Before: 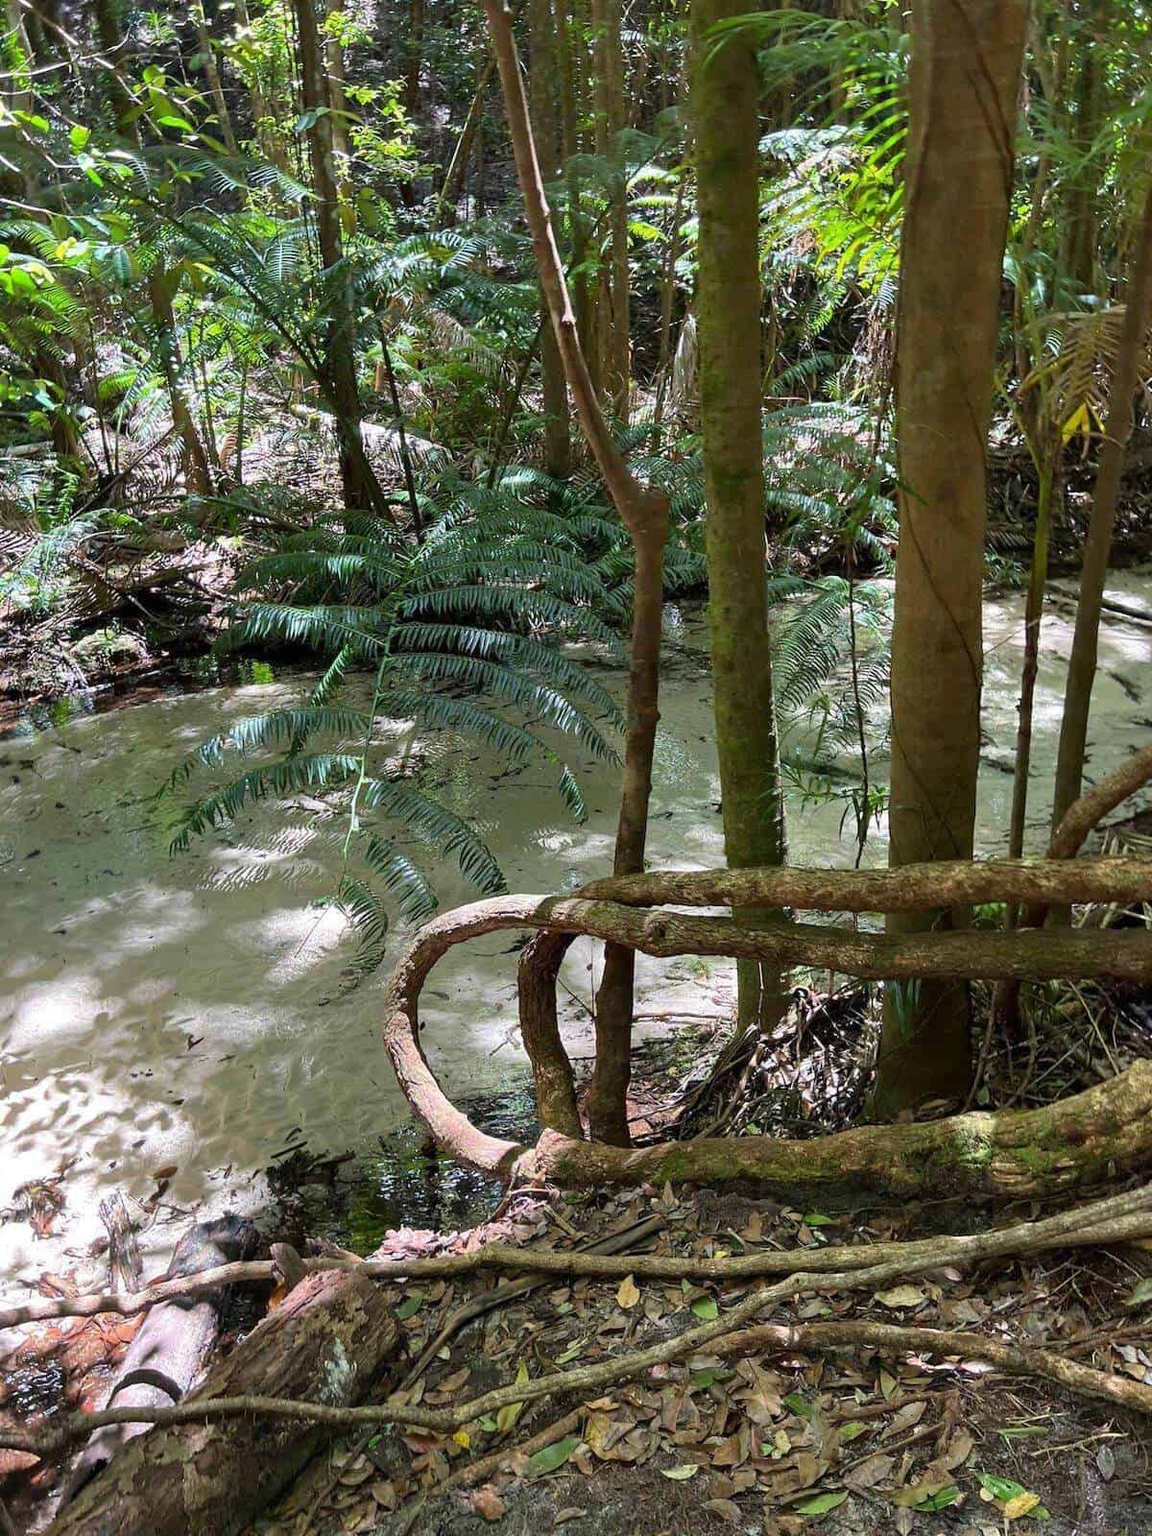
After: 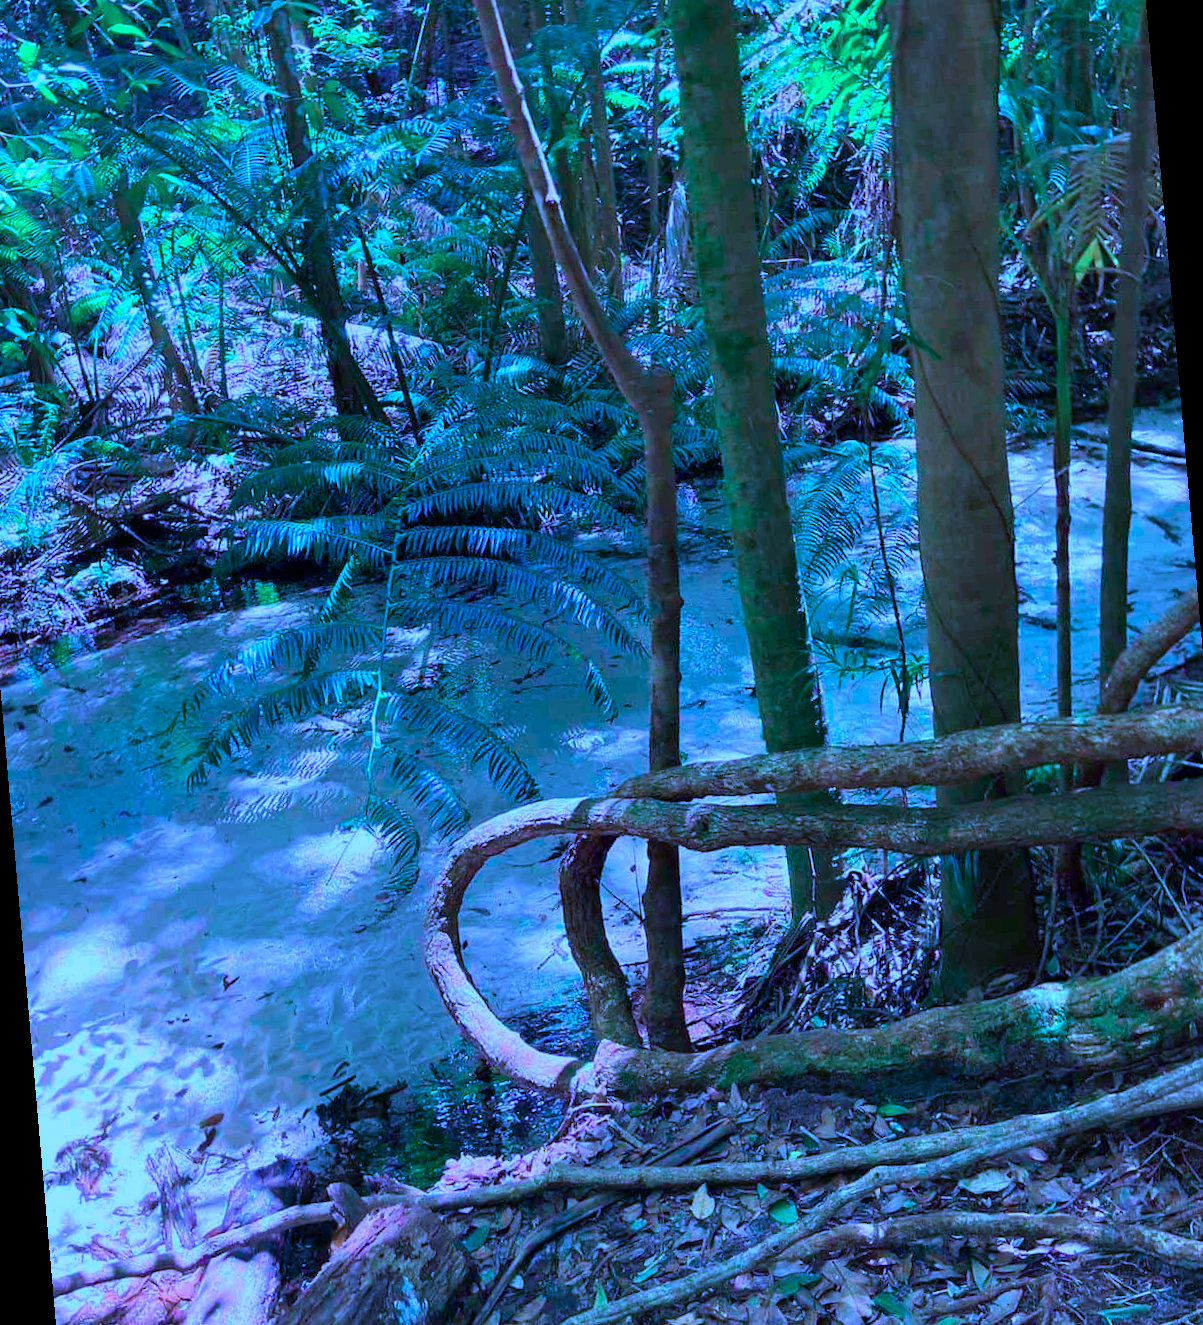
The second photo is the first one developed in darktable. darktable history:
color calibration: output R [0.948, 0.091, -0.04, 0], output G [-0.3, 1.384, -0.085, 0], output B [-0.108, 0.061, 1.08, 0], illuminant as shot in camera, x 0.484, y 0.43, temperature 2405.29 K
rotate and perspective: rotation -5°, crop left 0.05, crop right 0.952, crop top 0.11, crop bottom 0.89
